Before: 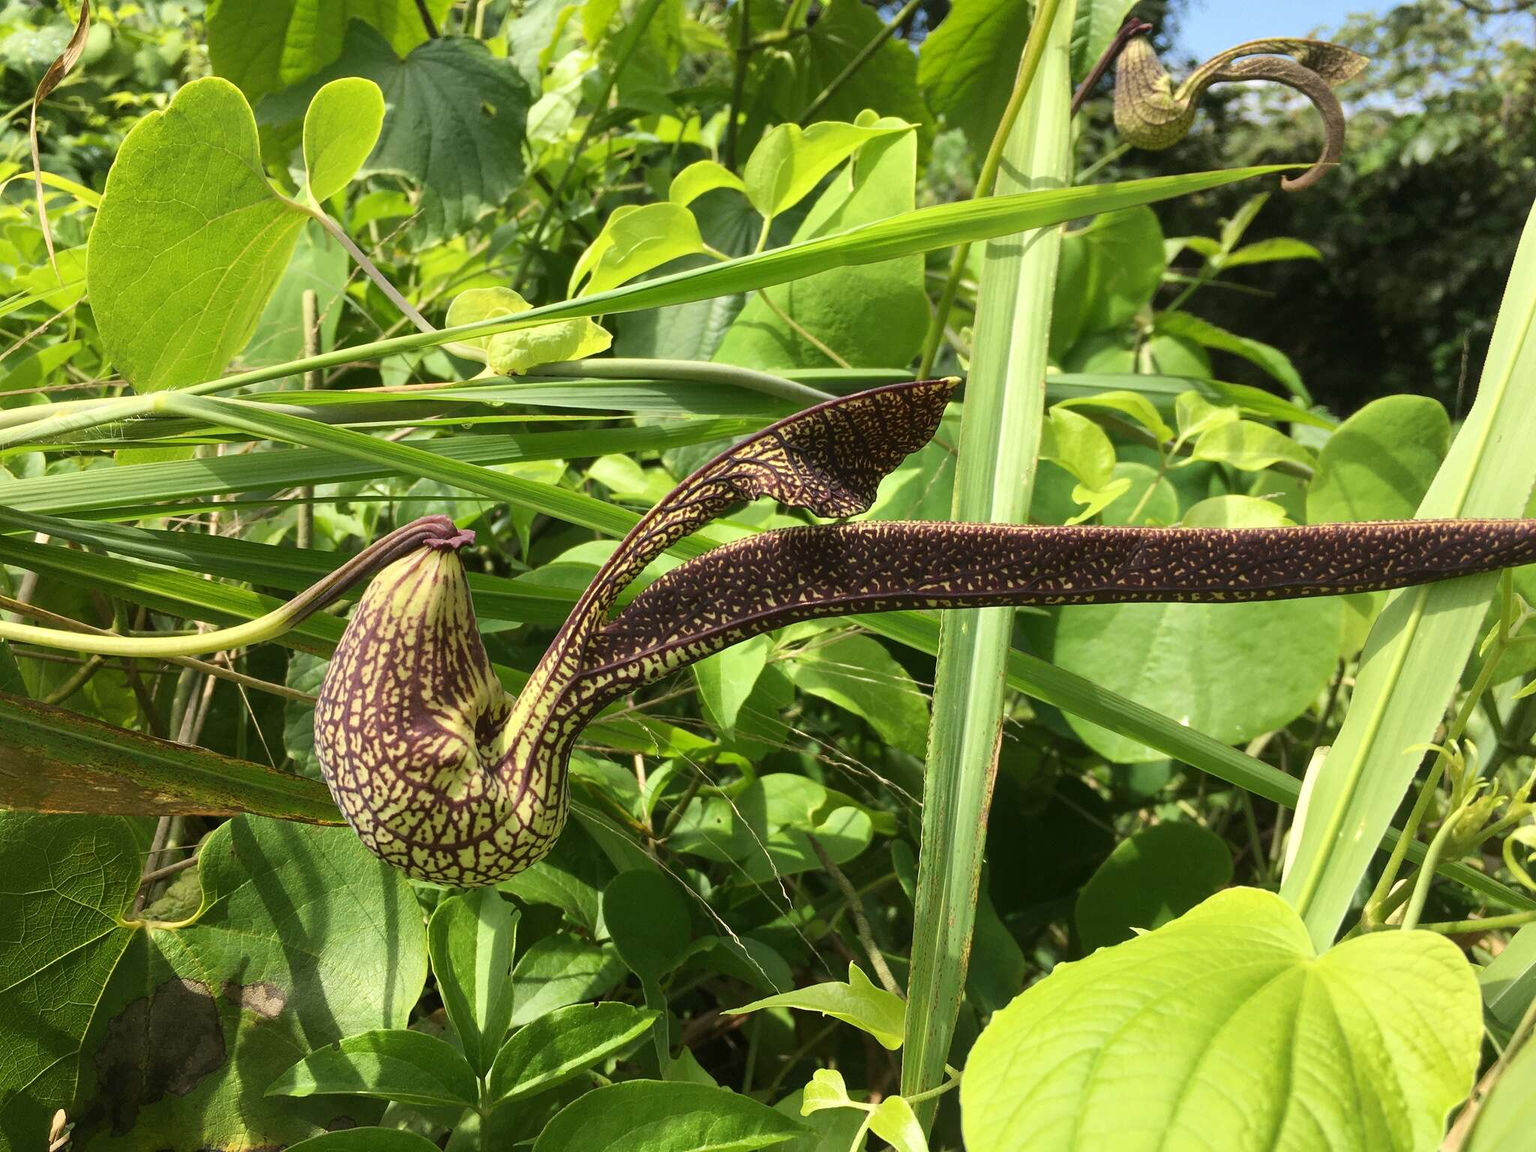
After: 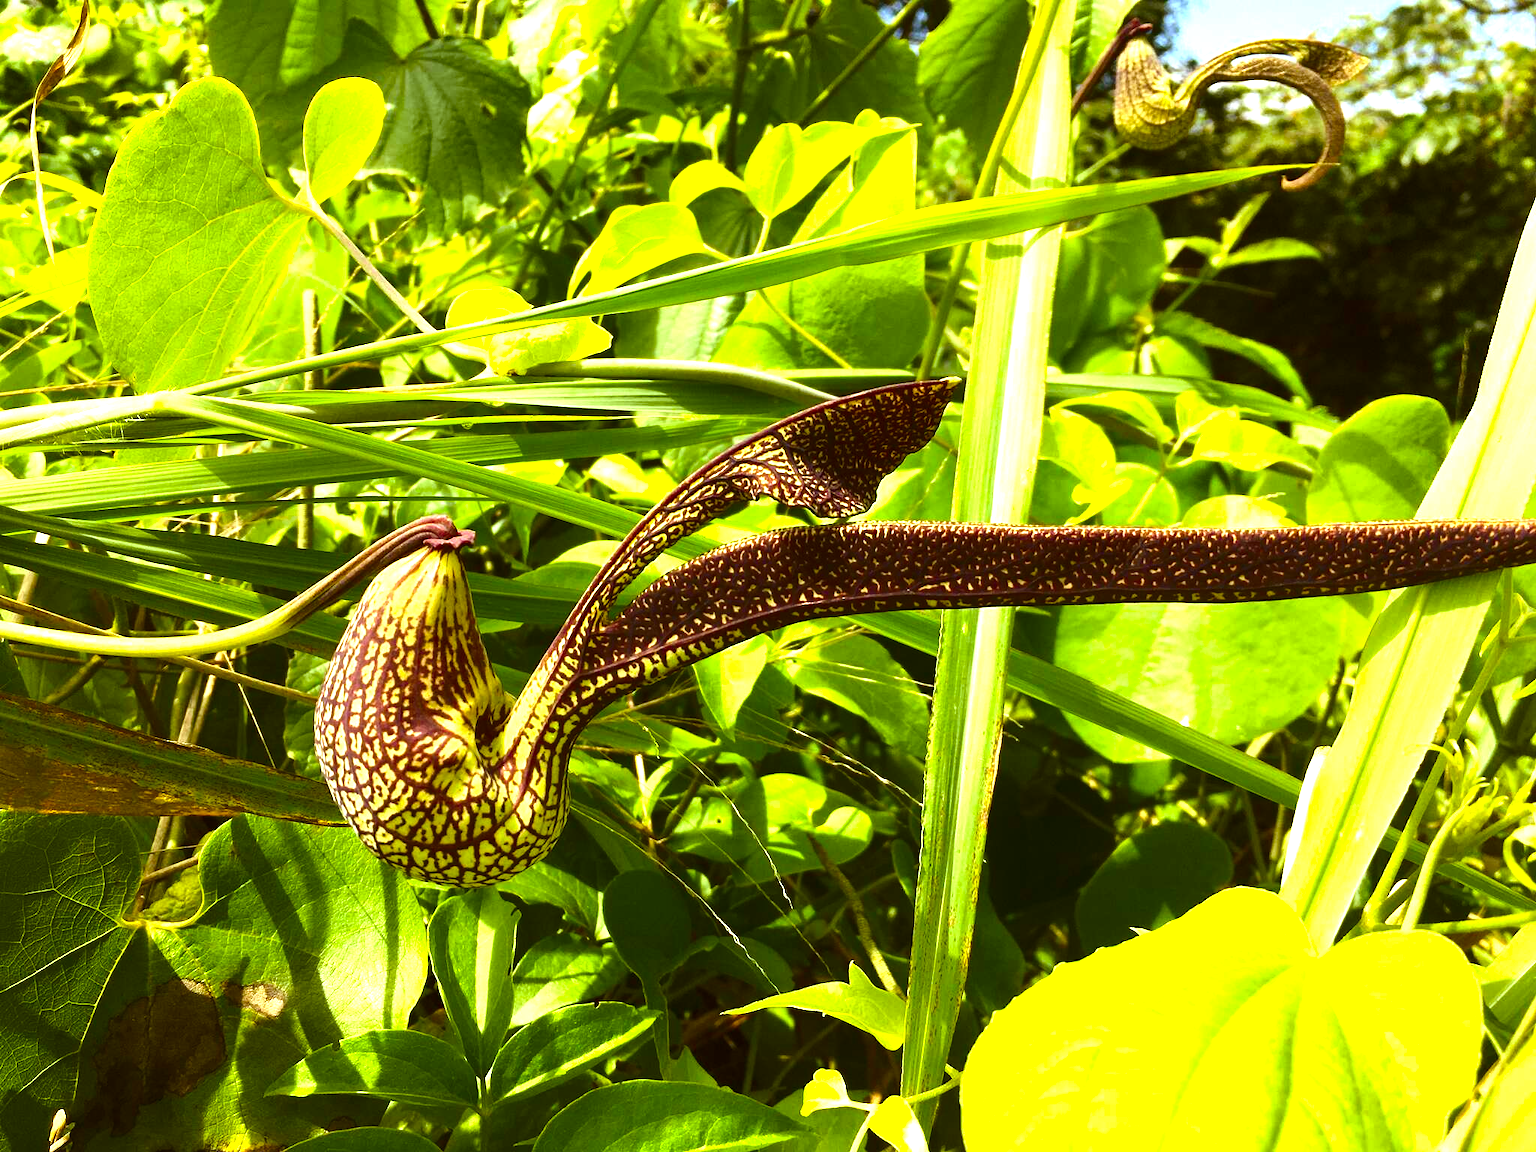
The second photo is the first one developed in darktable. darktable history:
color balance rgb: shadows lift › luminance -22.06%, shadows lift › chroma 6.537%, shadows lift › hue 268.25°, power › chroma 2.516%, power › hue 66.73°, linear chroma grading › shadows -6.539%, linear chroma grading › highlights -7.534%, linear chroma grading › global chroma -10.37%, linear chroma grading › mid-tones -8.131%, perceptual saturation grading › global saturation 37.011%, perceptual saturation grading › shadows 36.08%, global vibrance 20%
exposure: black level correction -0.002, exposure 1.115 EV, compensate exposure bias true, compensate highlight preservation false
contrast brightness saturation: brightness -0.212, saturation 0.082
